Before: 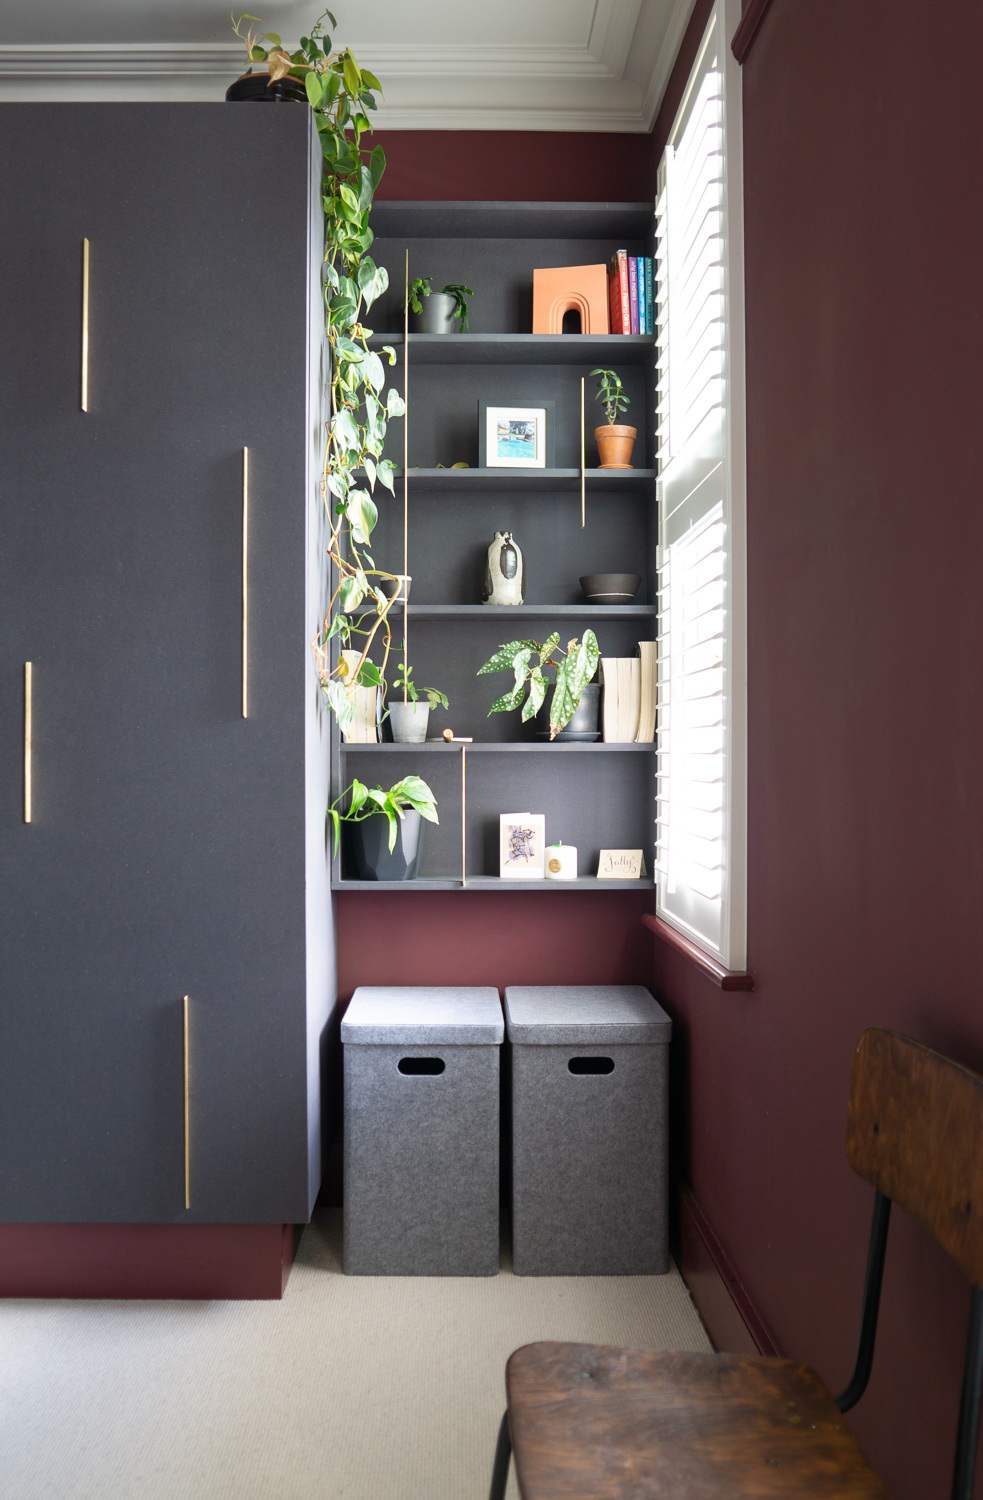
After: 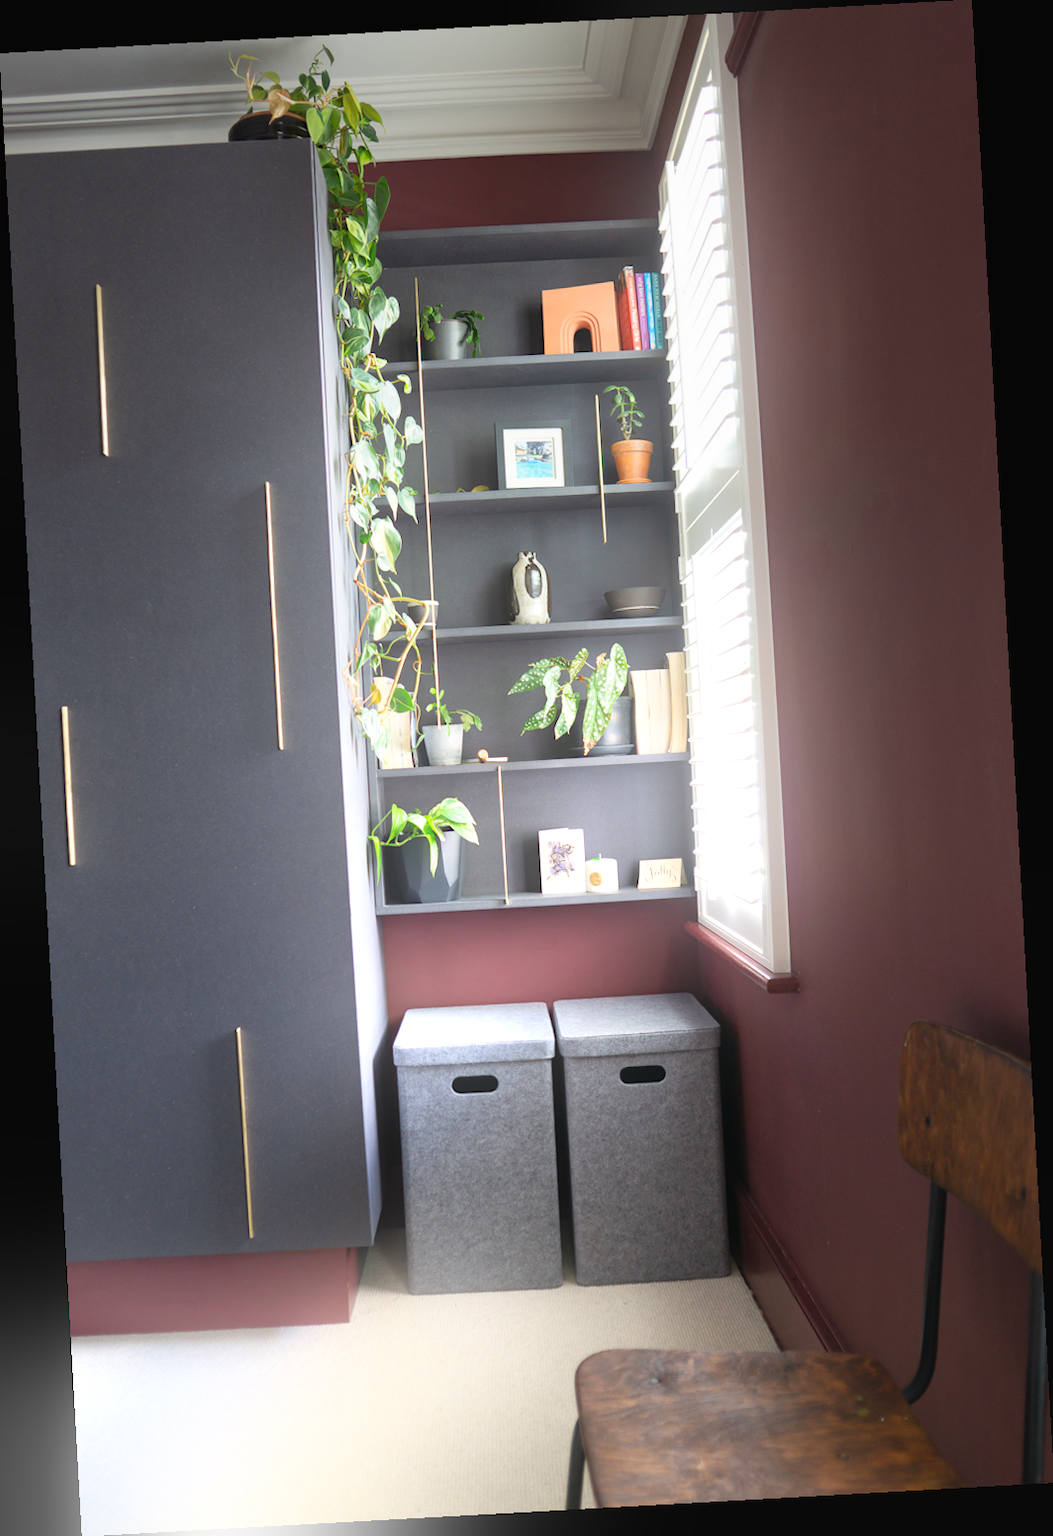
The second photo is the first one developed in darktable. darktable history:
exposure: black level correction -0.002, exposure 0.54 EV, compensate highlight preservation false
rotate and perspective: rotation -3.18°, automatic cropping off
bloom: size 16%, threshold 98%, strength 20%
graduated density: rotation -0.352°, offset 57.64
